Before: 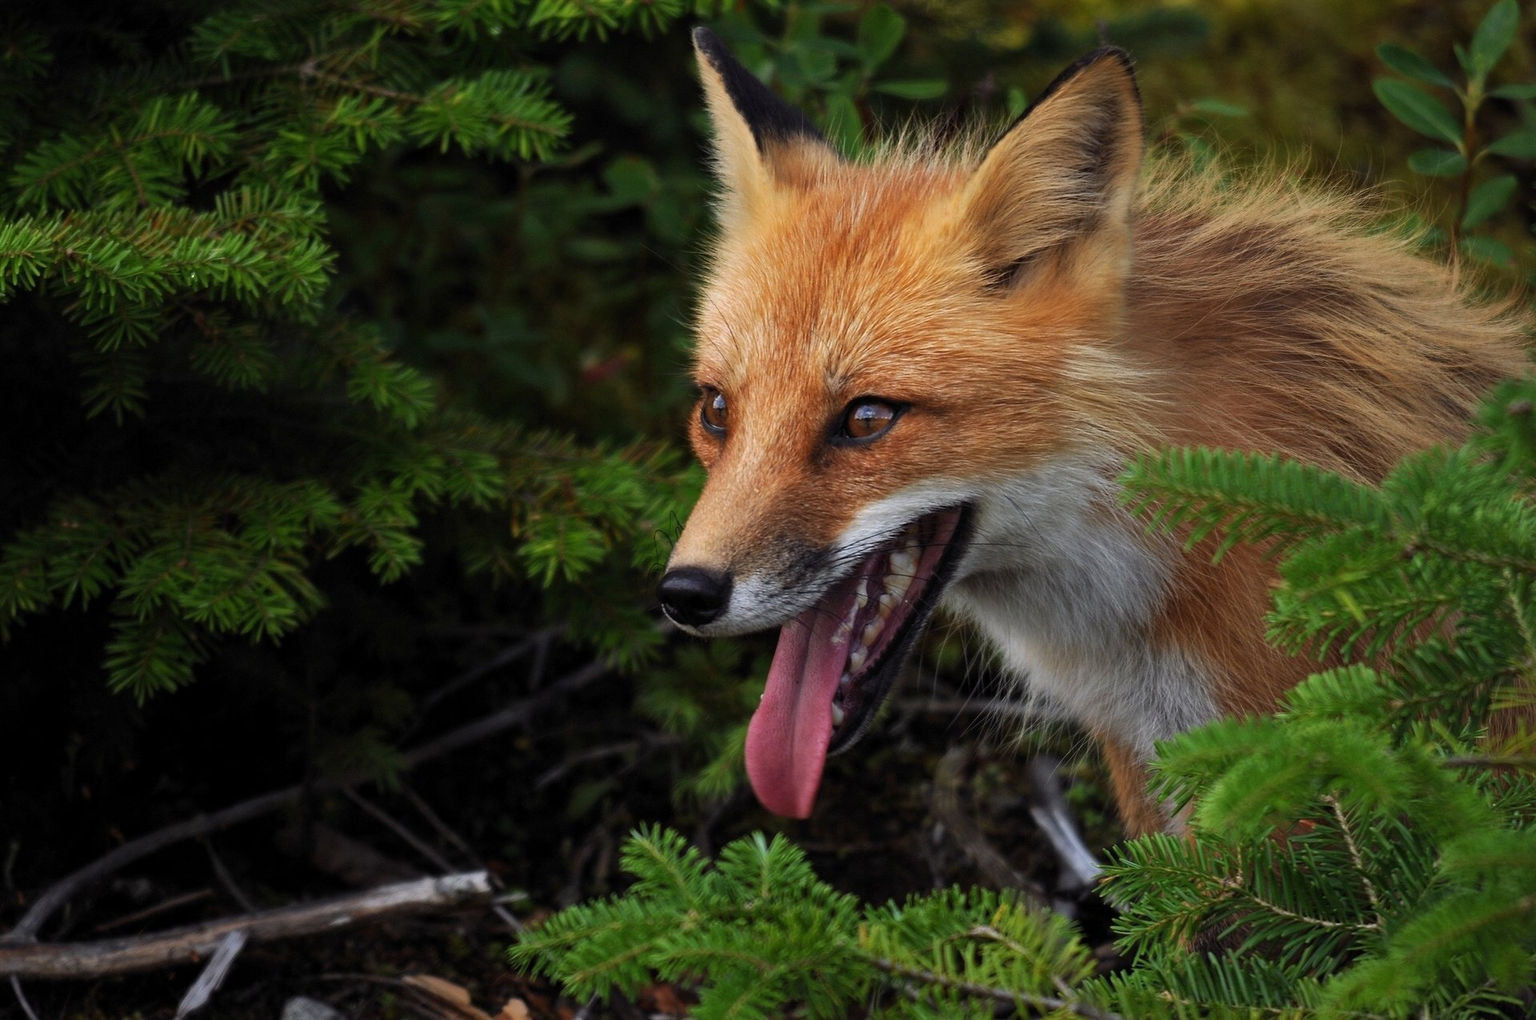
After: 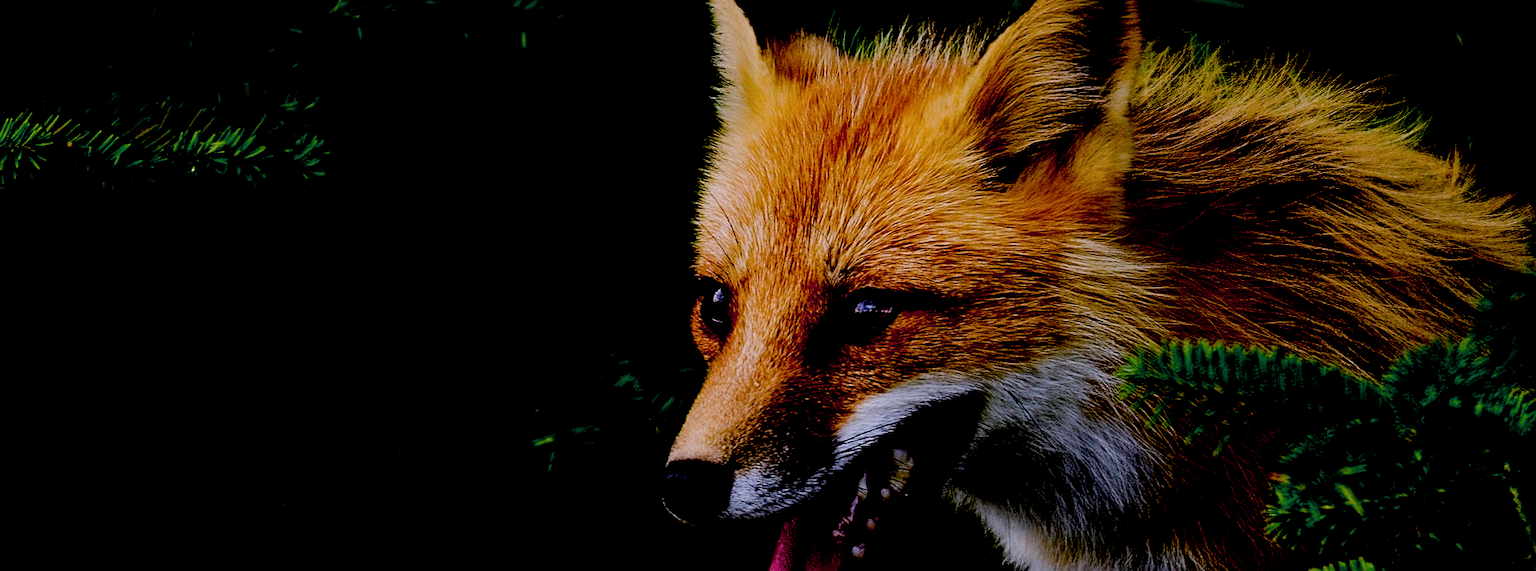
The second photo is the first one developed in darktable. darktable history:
color balance rgb: perceptual saturation grading › global saturation 20%, perceptual saturation grading › highlights -25.803%, perceptual saturation grading › shadows 24.905%, global vibrance 20%
exposure: black level correction 0.1, exposure -0.093 EV, compensate highlight preservation false
filmic rgb: black relative exposure -7.33 EV, white relative exposure 5.07 EV, hardness 3.21
local contrast: highlights 107%, shadows 100%, detail 119%, midtone range 0.2
crop and rotate: top 10.487%, bottom 33.437%
color calibration: illuminant as shot in camera, x 0.362, y 0.385, temperature 4529.92 K
sharpen: on, module defaults
